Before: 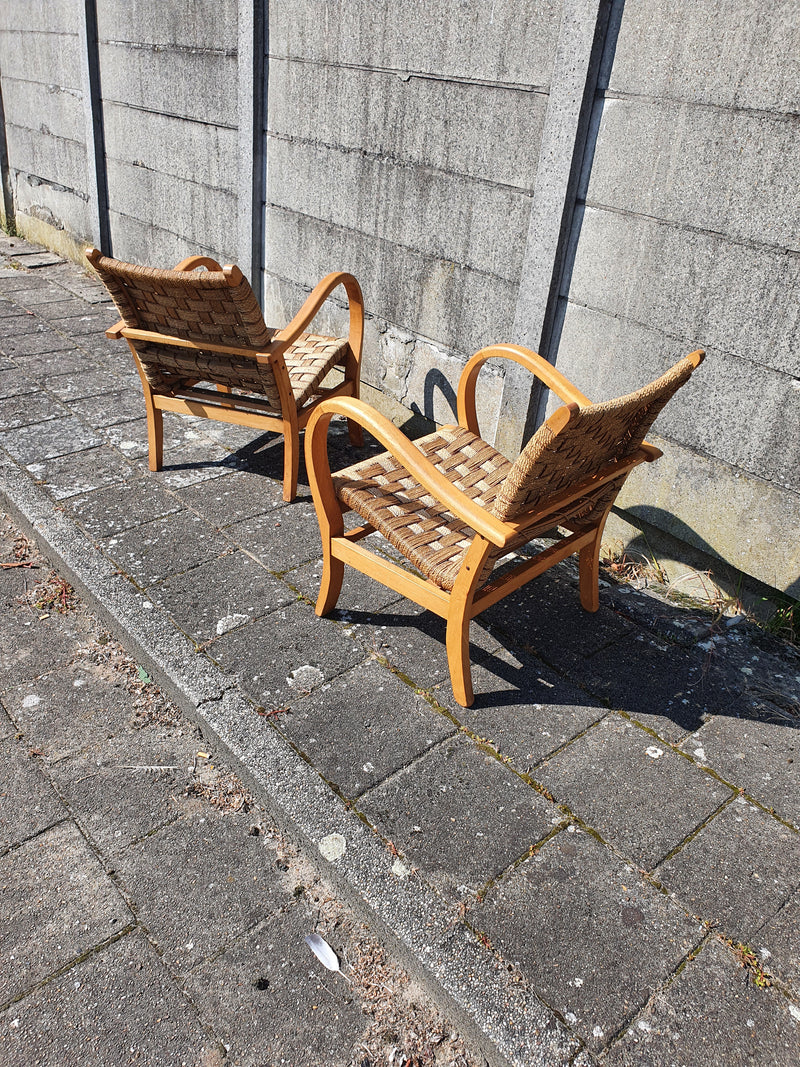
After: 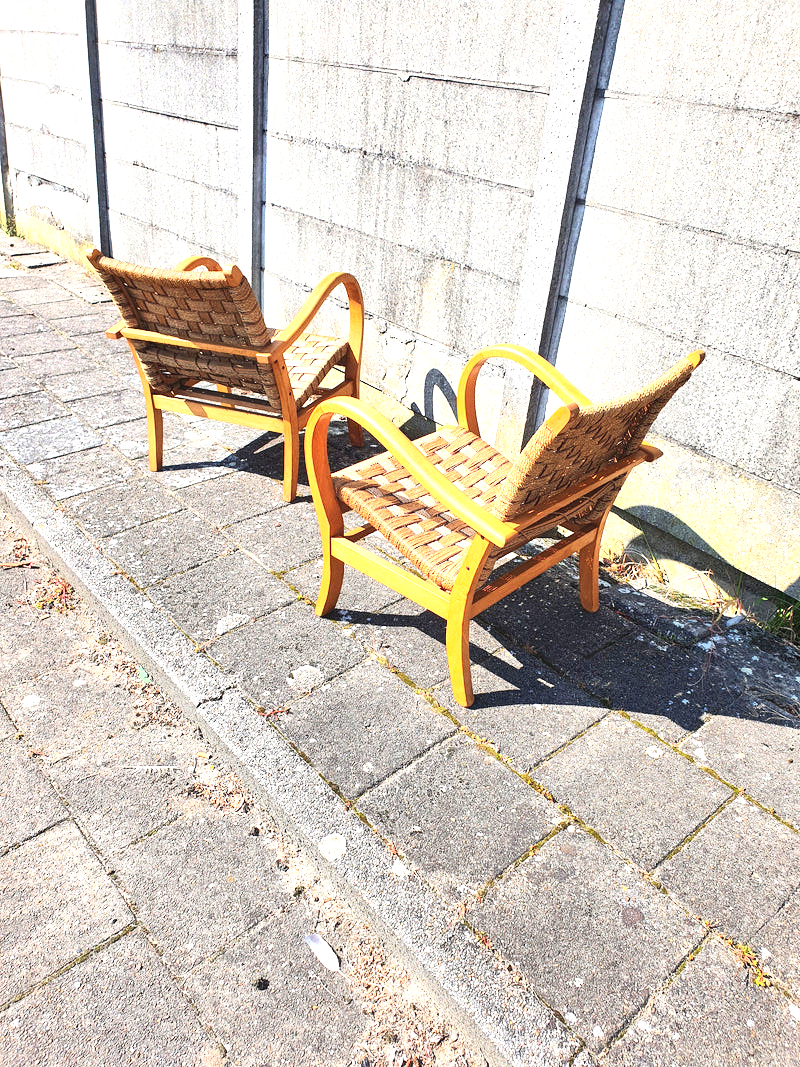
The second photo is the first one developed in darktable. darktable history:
exposure: black level correction 0, exposure 1.199 EV, compensate highlight preservation false
contrast brightness saturation: contrast 0.201, brightness 0.167, saturation 0.224
tone equalizer: smoothing diameter 25%, edges refinement/feathering 14.1, preserve details guided filter
